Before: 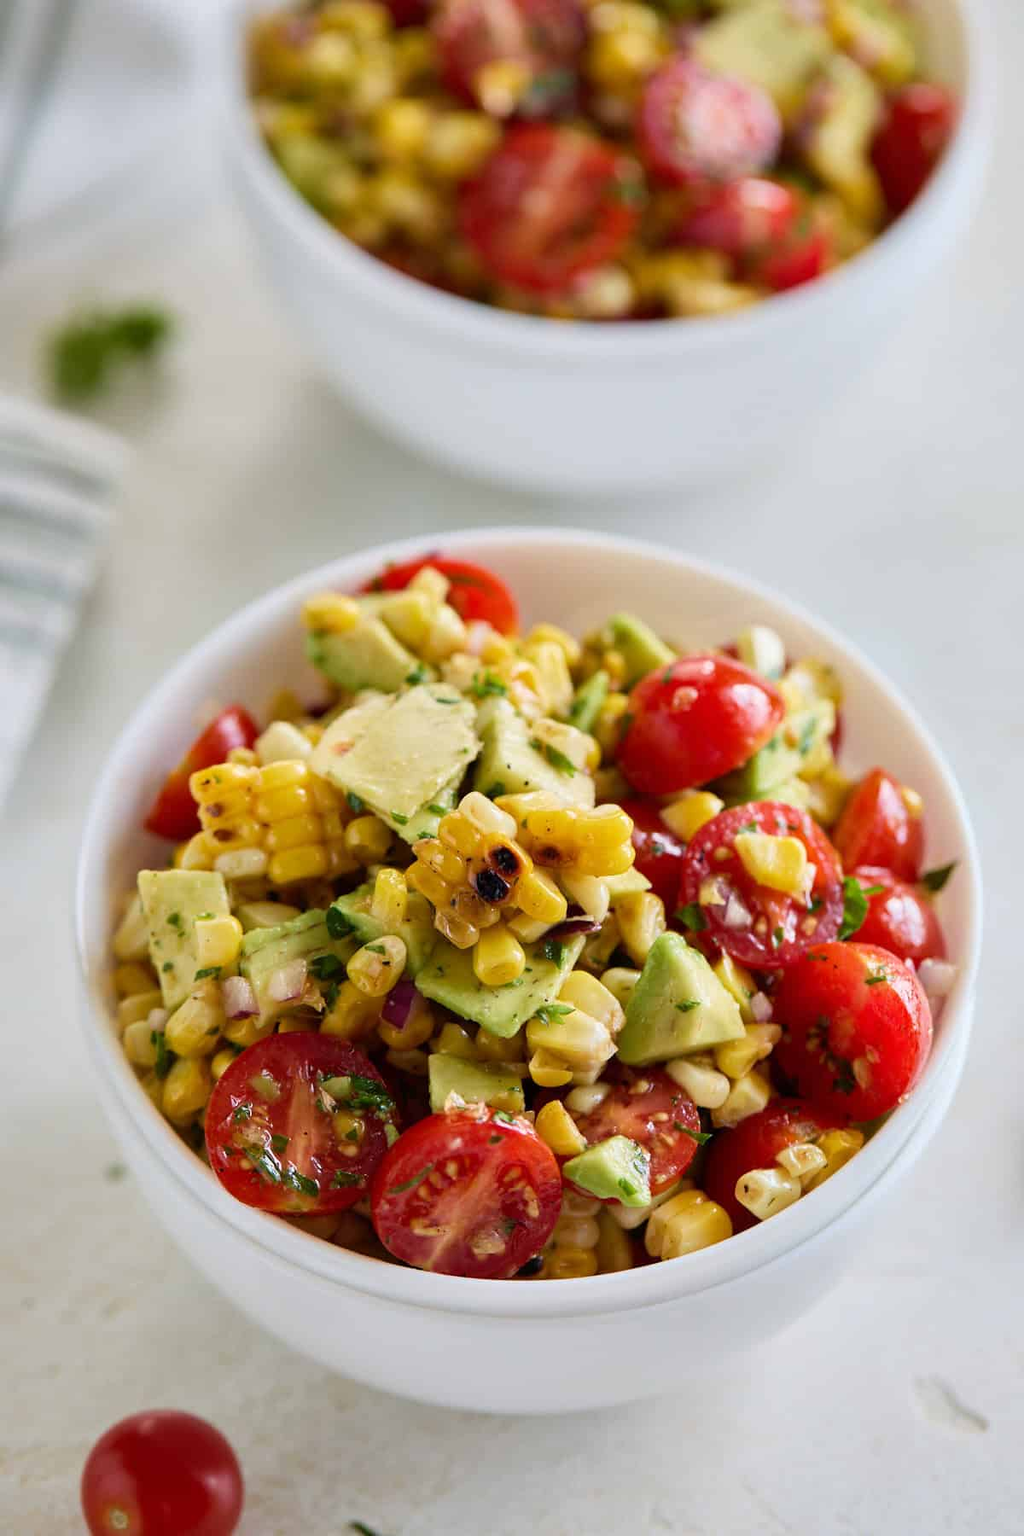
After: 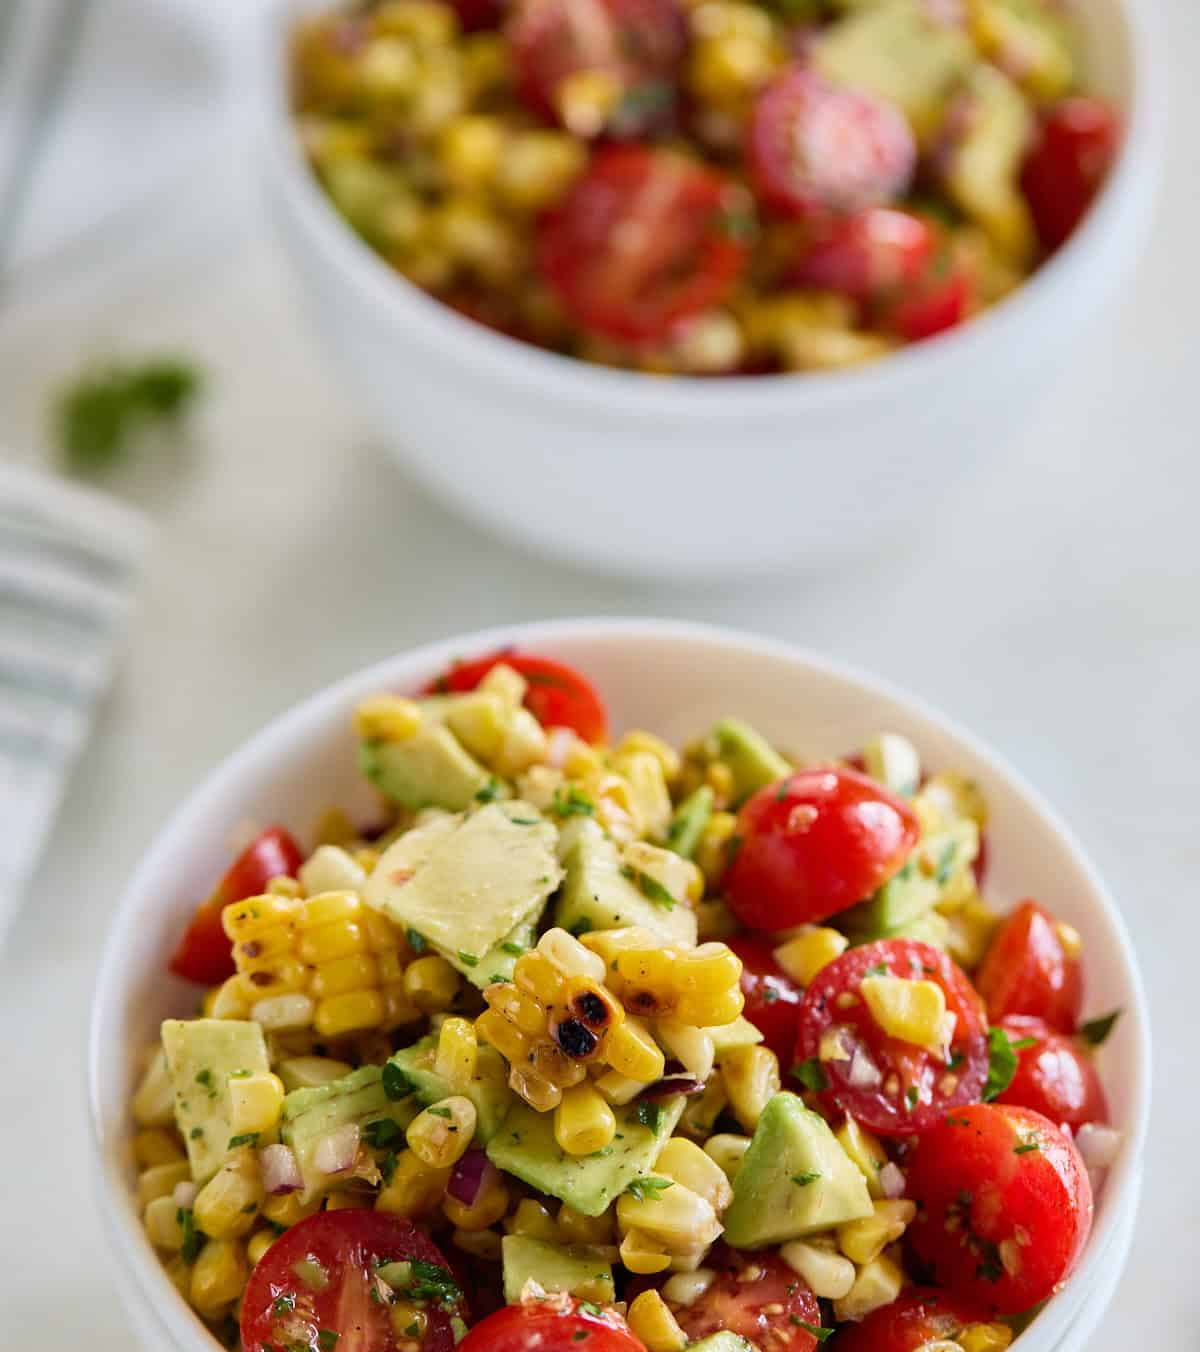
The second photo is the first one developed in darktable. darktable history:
crop: bottom 24.86%
